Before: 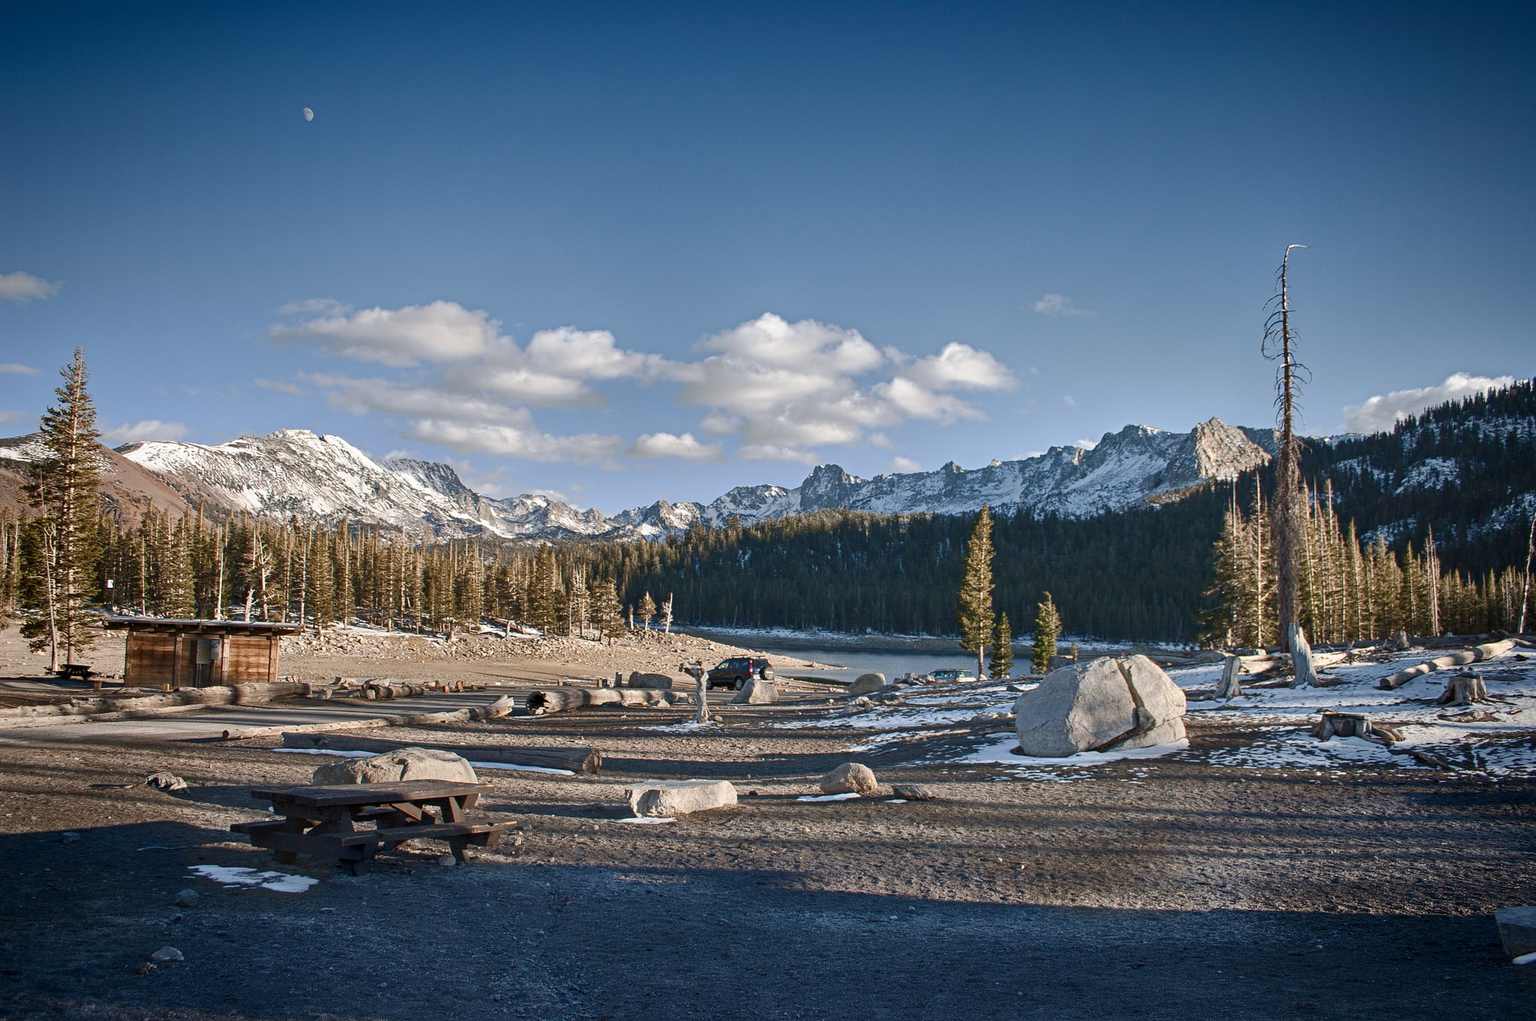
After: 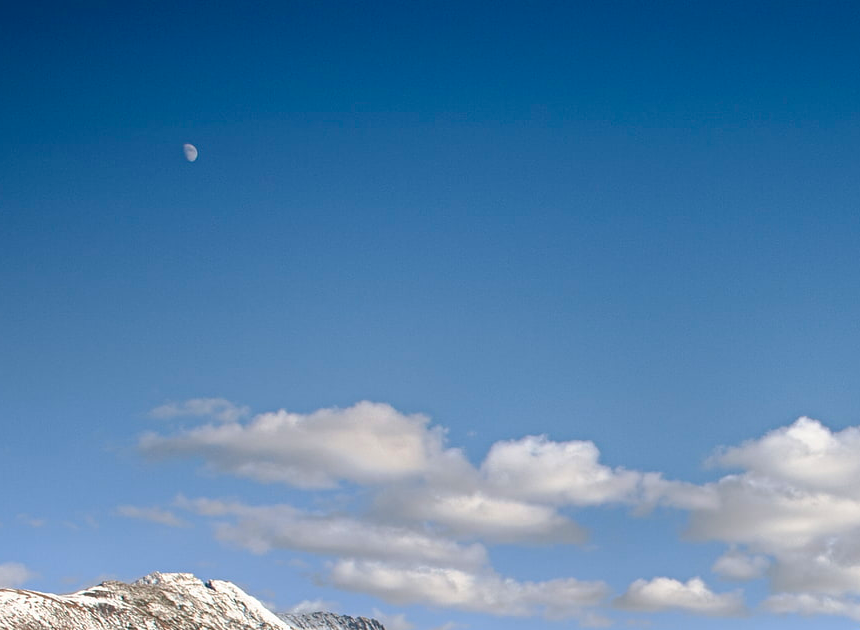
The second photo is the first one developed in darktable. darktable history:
color balance rgb: perceptual saturation grading › global saturation 25%, global vibrance 20%
crop and rotate: left 10.817%, top 0.062%, right 47.194%, bottom 53.626%
